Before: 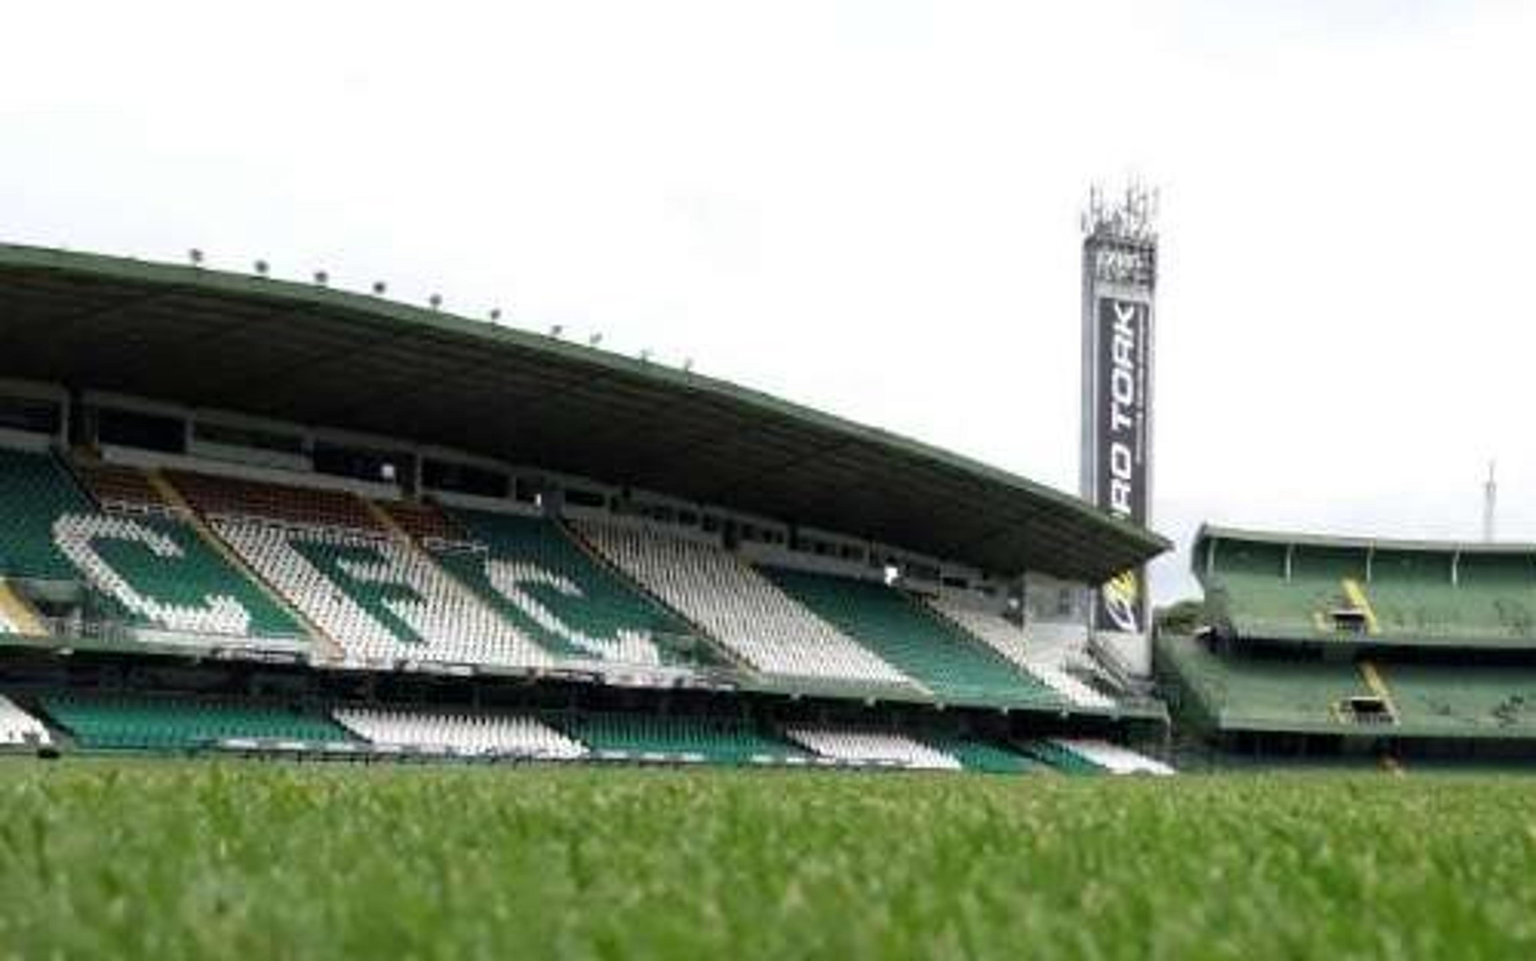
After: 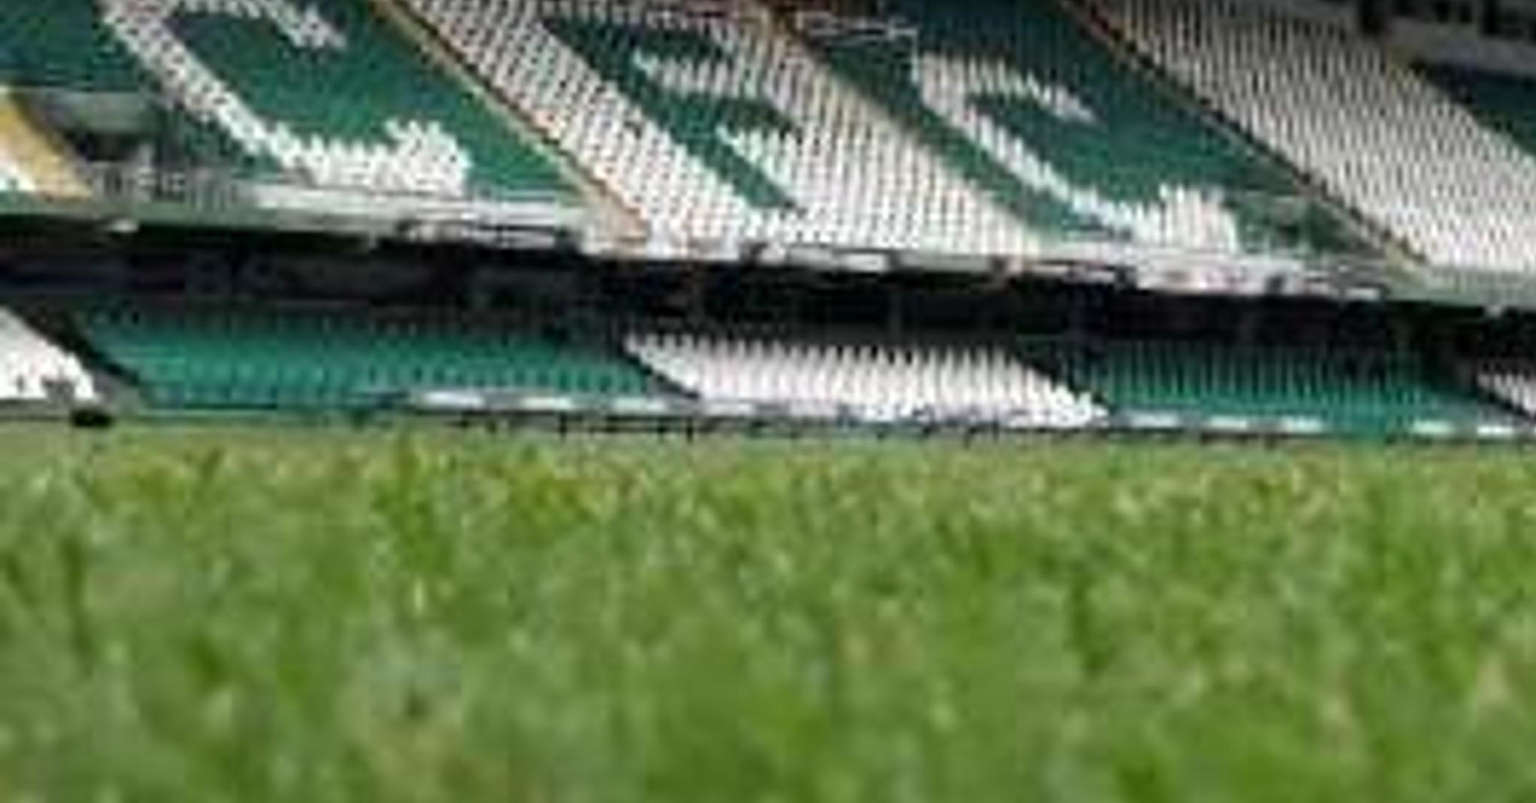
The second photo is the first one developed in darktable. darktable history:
crop and rotate: top 55.299%, right 46.752%, bottom 0.183%
